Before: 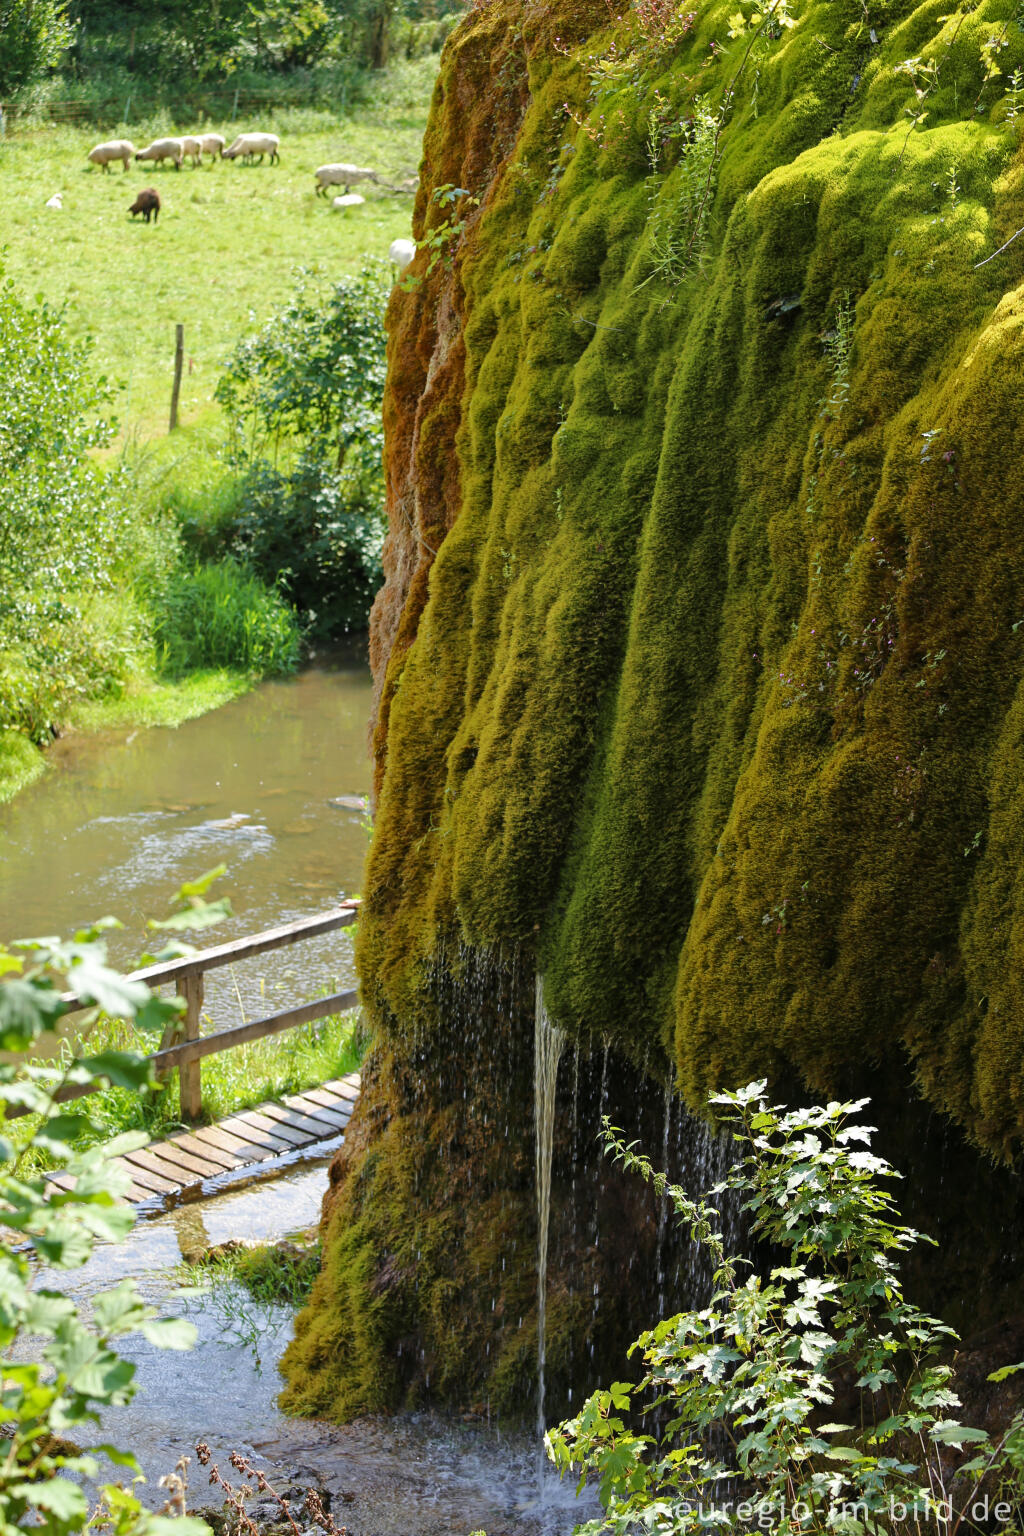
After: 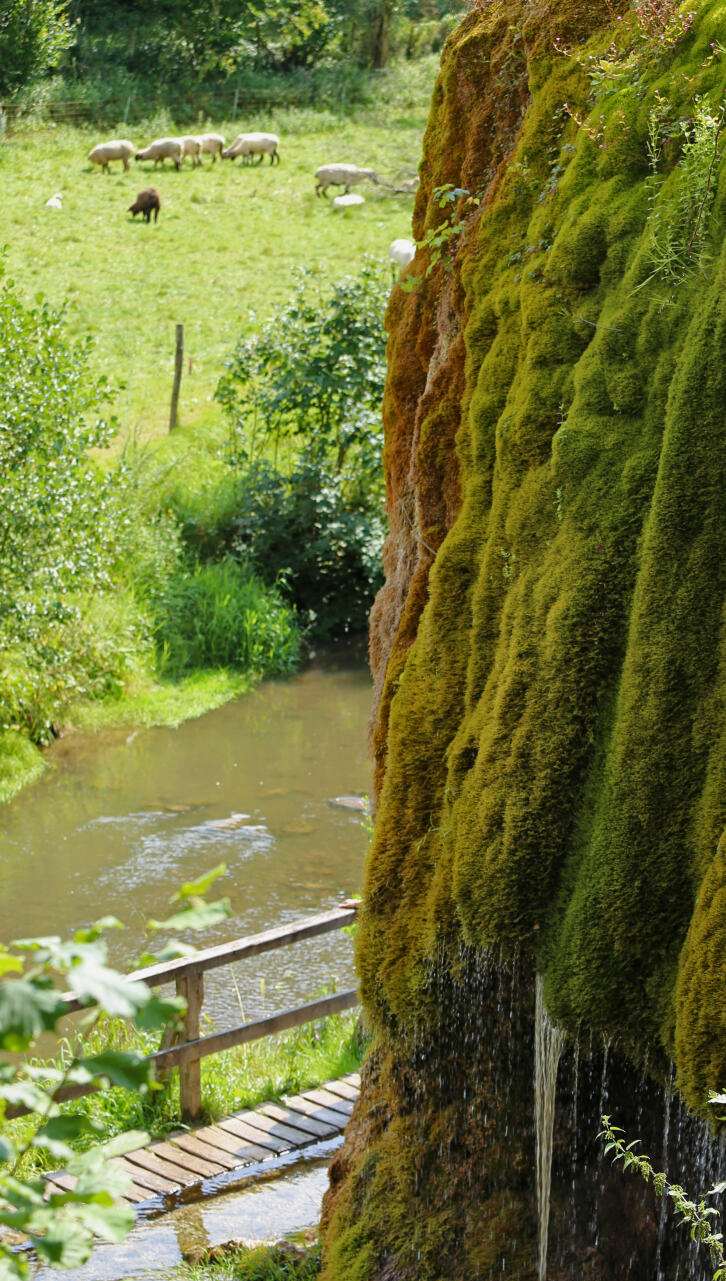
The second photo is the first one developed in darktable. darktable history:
exposure: exposure -0.145 EV, compensate highlight preservation false
crop: right 29.008%, bottom 16.586%
